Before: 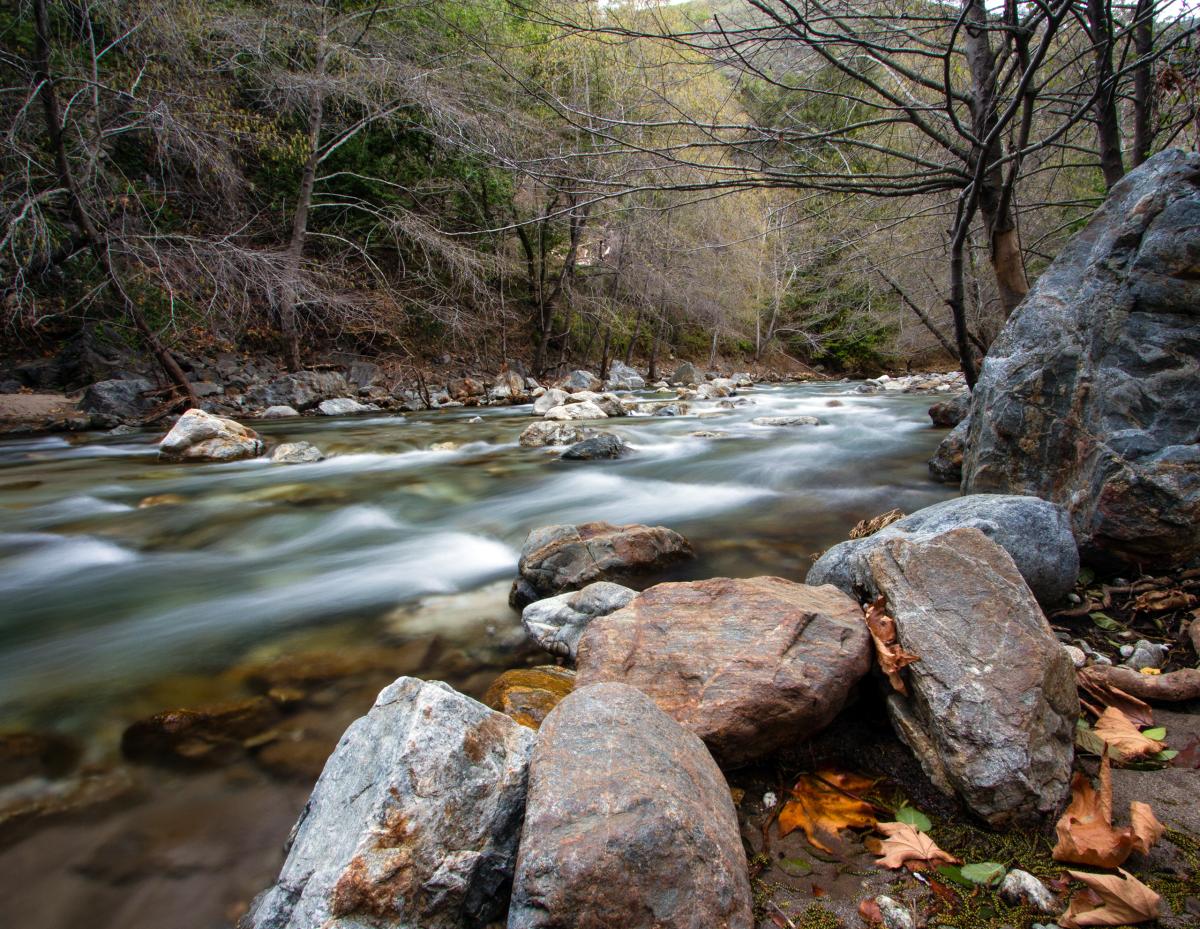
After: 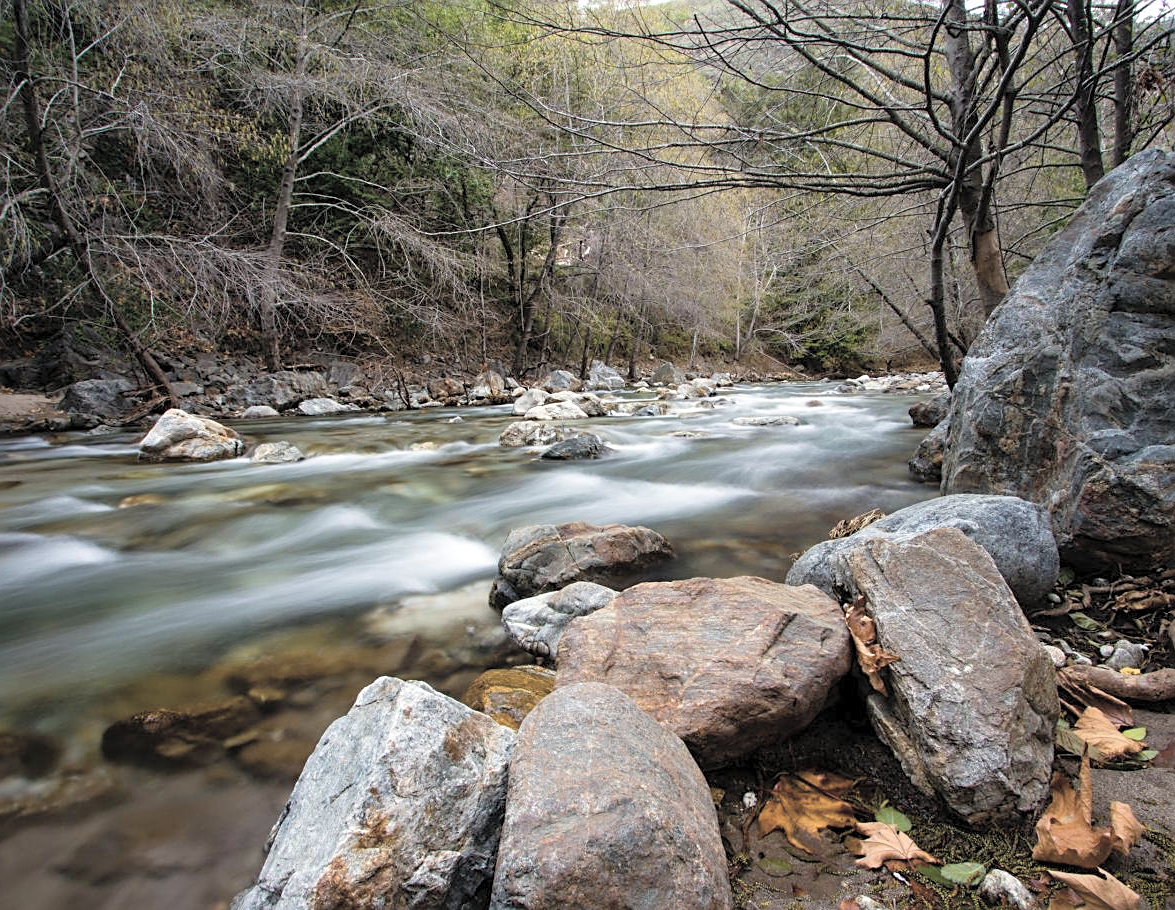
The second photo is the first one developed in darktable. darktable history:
color balance rgb: linear chroma grading › global chroma 15%, perceptual saturation grading › global saturation 30%
contrast brightness saturation: brightness 0.18, saturation -0.5
sharpen: on, module defaults
crop: left 1.743%, right 0.268%, bottom 2.011%
